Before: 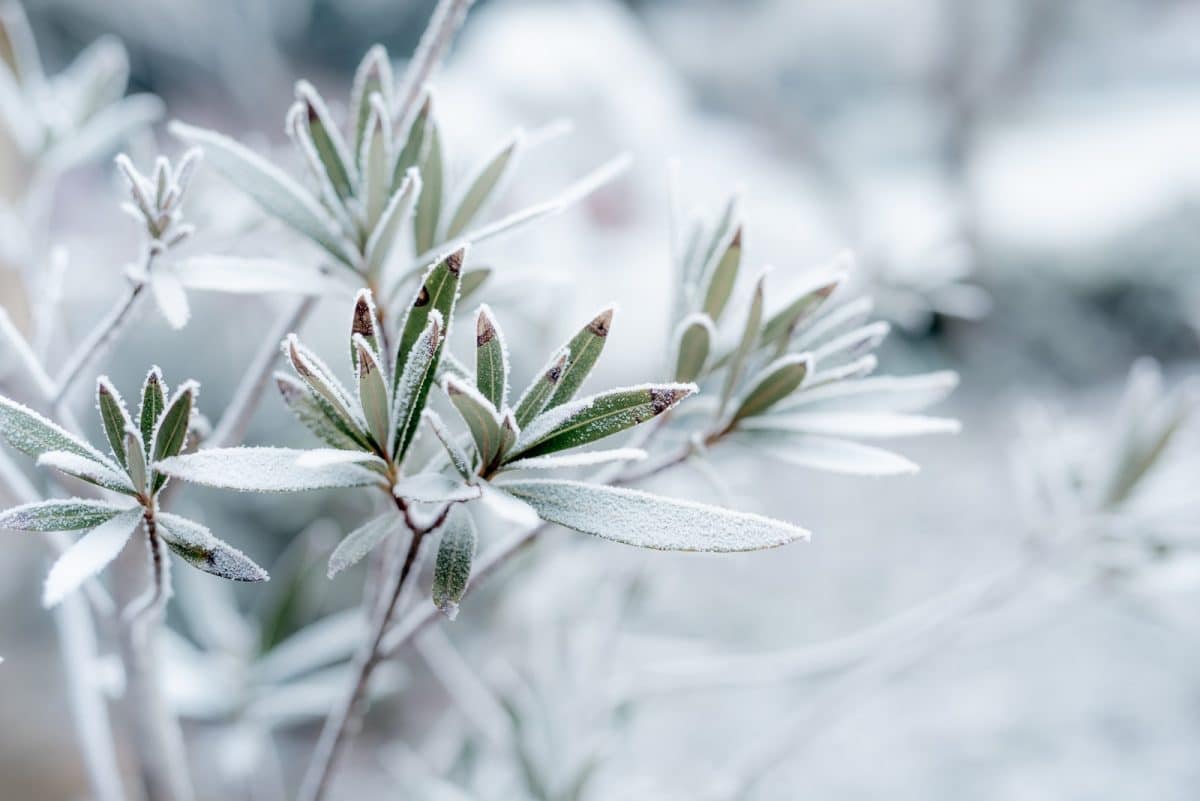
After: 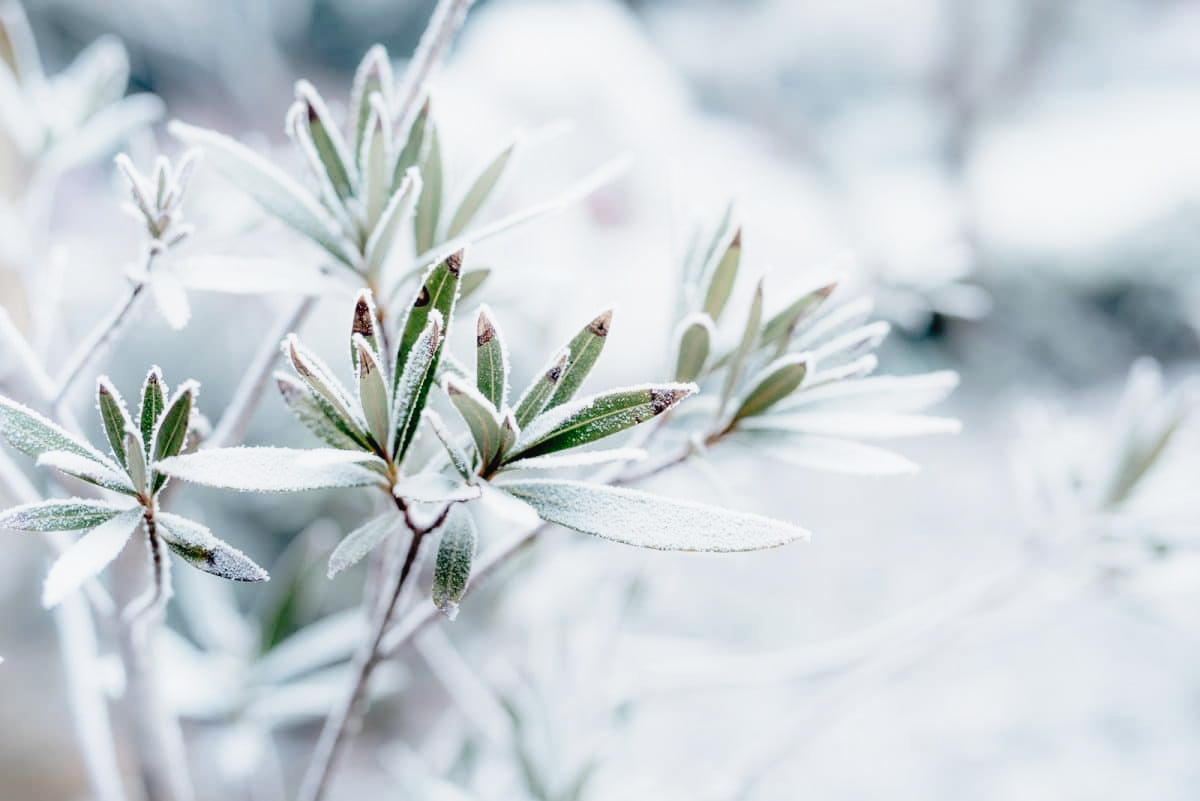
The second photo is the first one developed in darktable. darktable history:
tone curve: curves: ch0 [(0, 0.021) (0.049, 0.044) (0.157, 0.131) (0.359, 0.419) (0.469, 0.544) (0.634, 0.722) (0.839, 0.909) (0.998, 0.978)]; ch1 [(0, 0) (0.437, 0.408) (0.472, 0.47) (0.502, 0.503) (0.527, 0.53) (0.564, 0.573) (0.614, 0.654) (0.669, 0.748) (0.859, 0.899) (1, 1)]; ch2 [(0, 0) (0.33, 0.301) (0.421, 0.443) (0.487, 0.504) (0.502, 0.509) (0.535, 0.537) (0.565, 0.595) (0.608, 0.667) (1, 1)], preserve colors none
